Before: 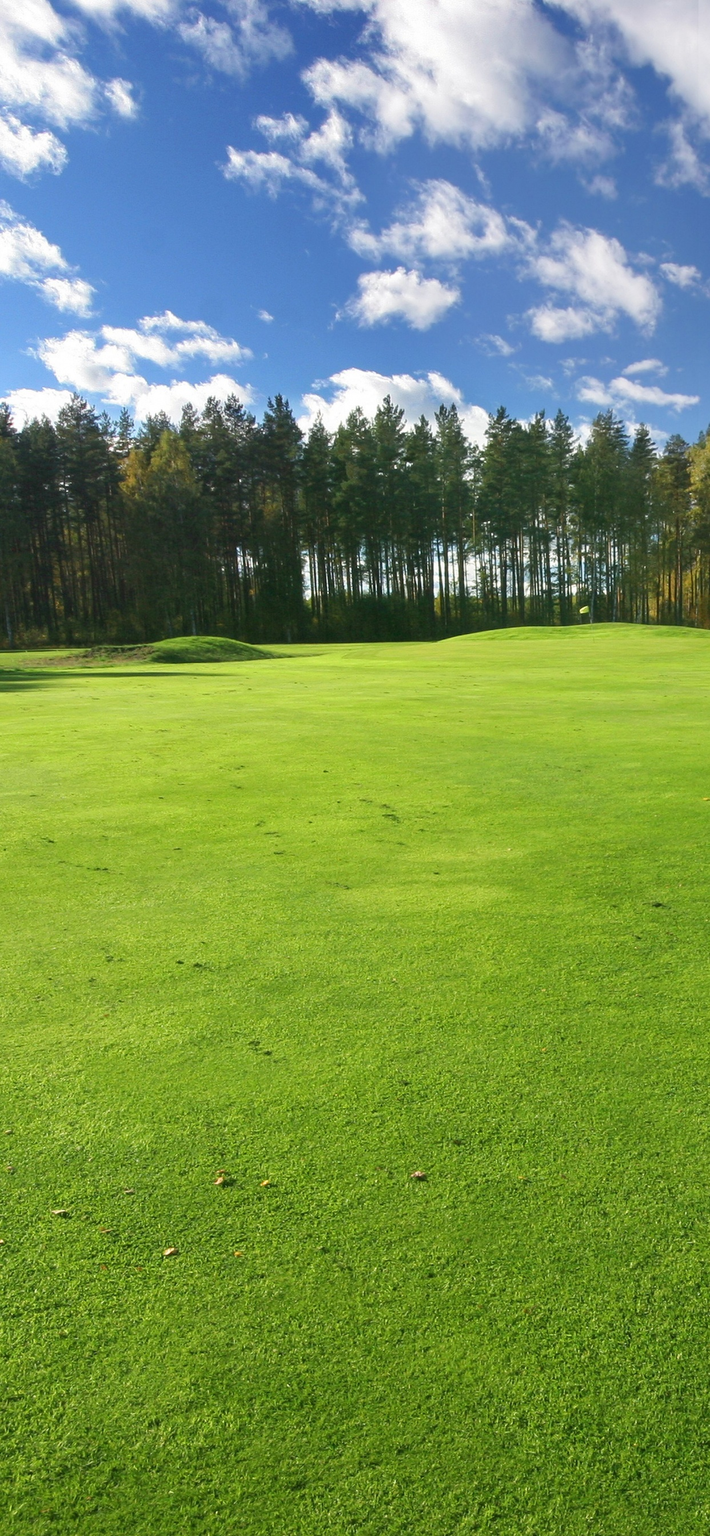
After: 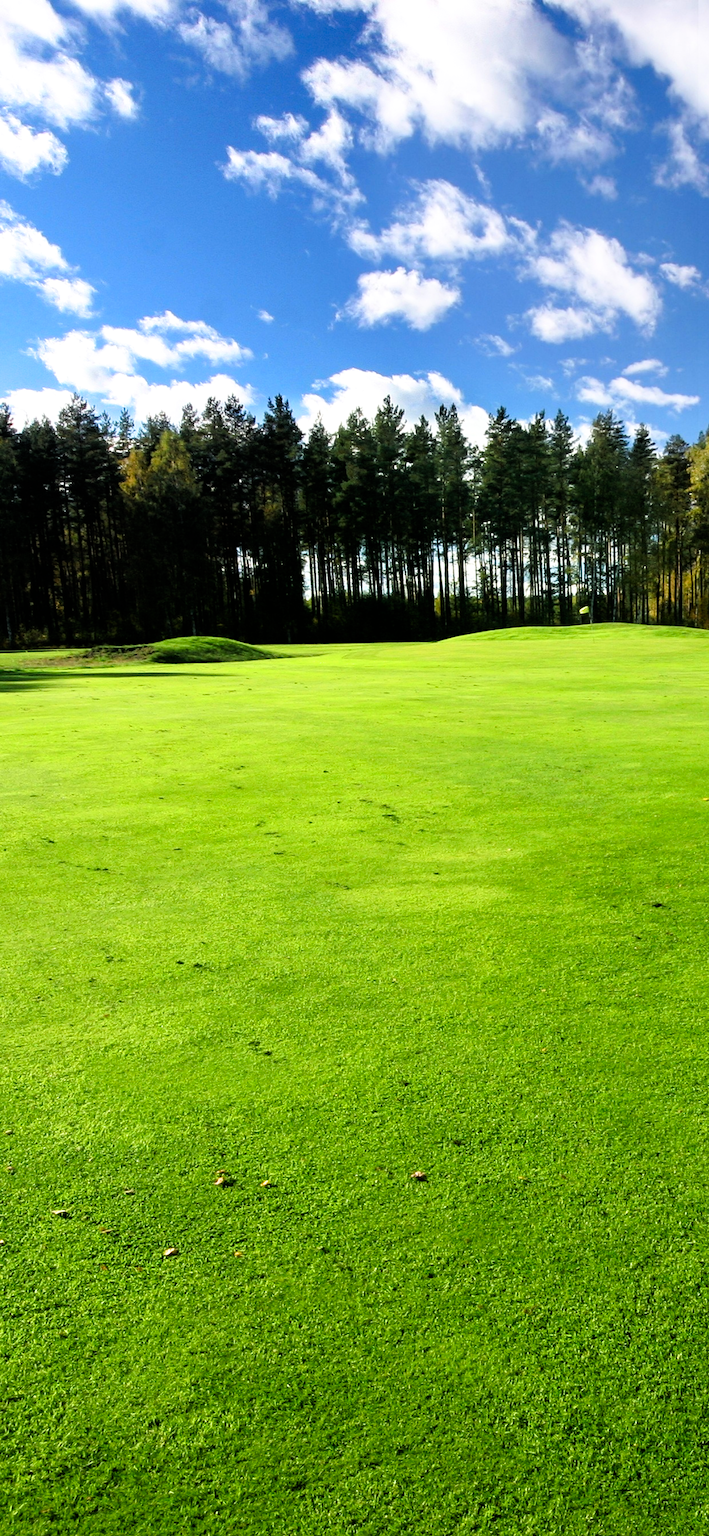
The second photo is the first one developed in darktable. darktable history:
color correction: saturation 1.32
filmic rgb: black relative exposure -3.57 EV, white relative exposure 2.29 EV, hardness 3.41
